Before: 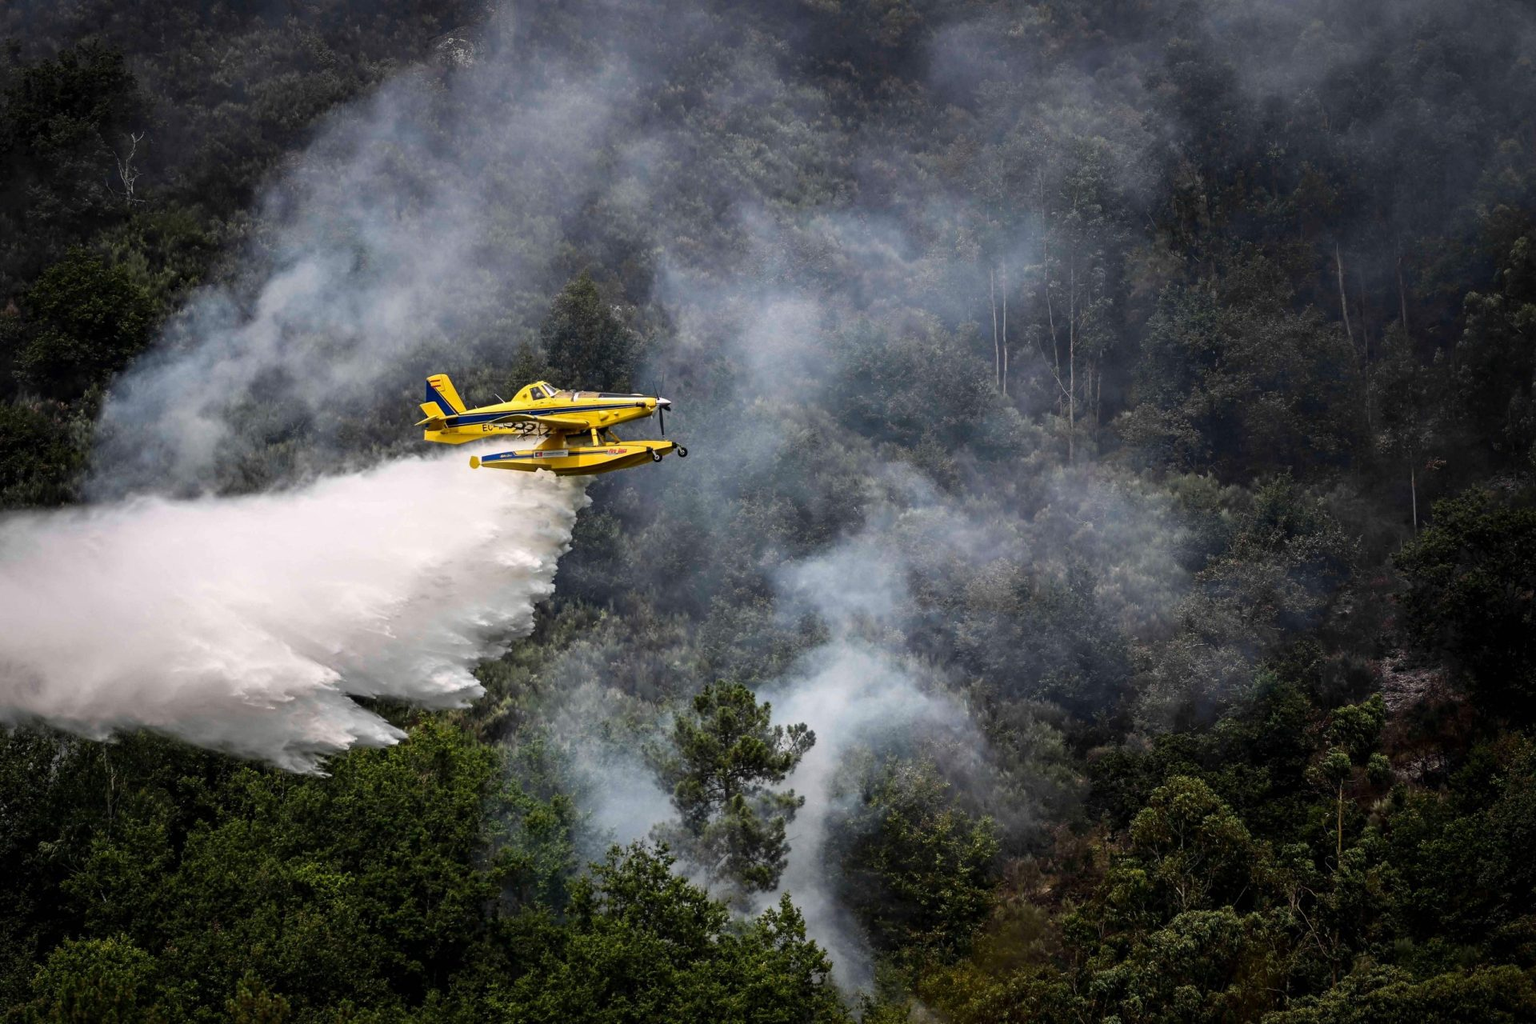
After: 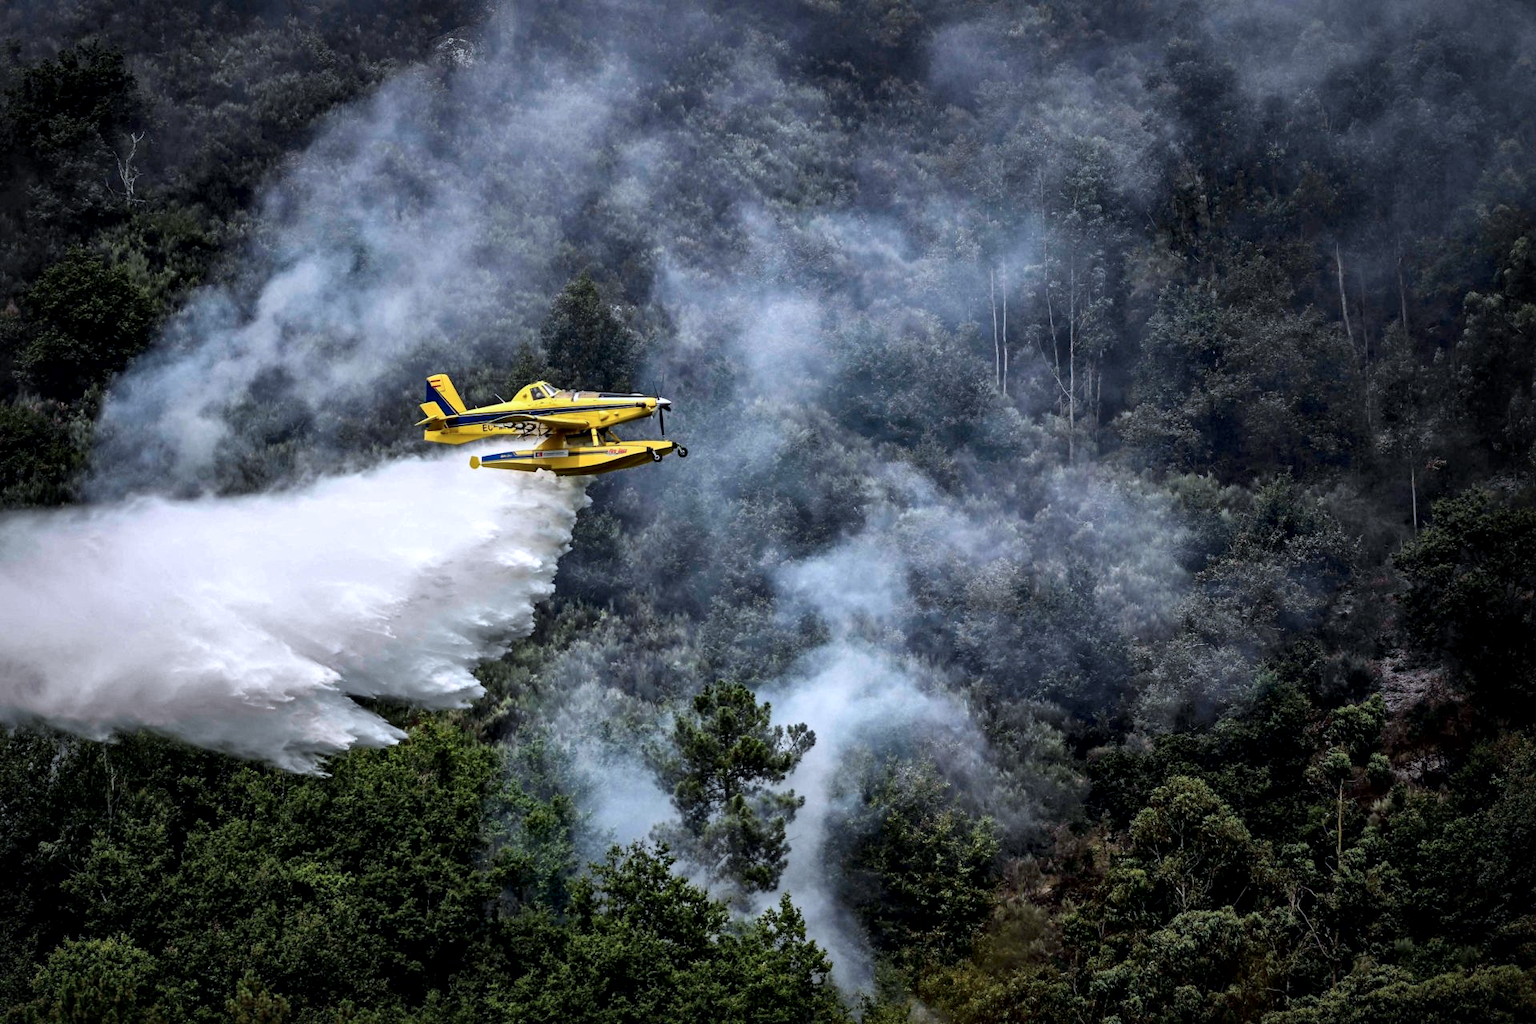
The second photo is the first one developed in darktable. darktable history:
local contrast: mode bilateral grid, contrast 19, coarseness 50, detail 173%, midtone range 0.2
color calibration: x 0.371, y 0.377, temperature 4300.04 K
